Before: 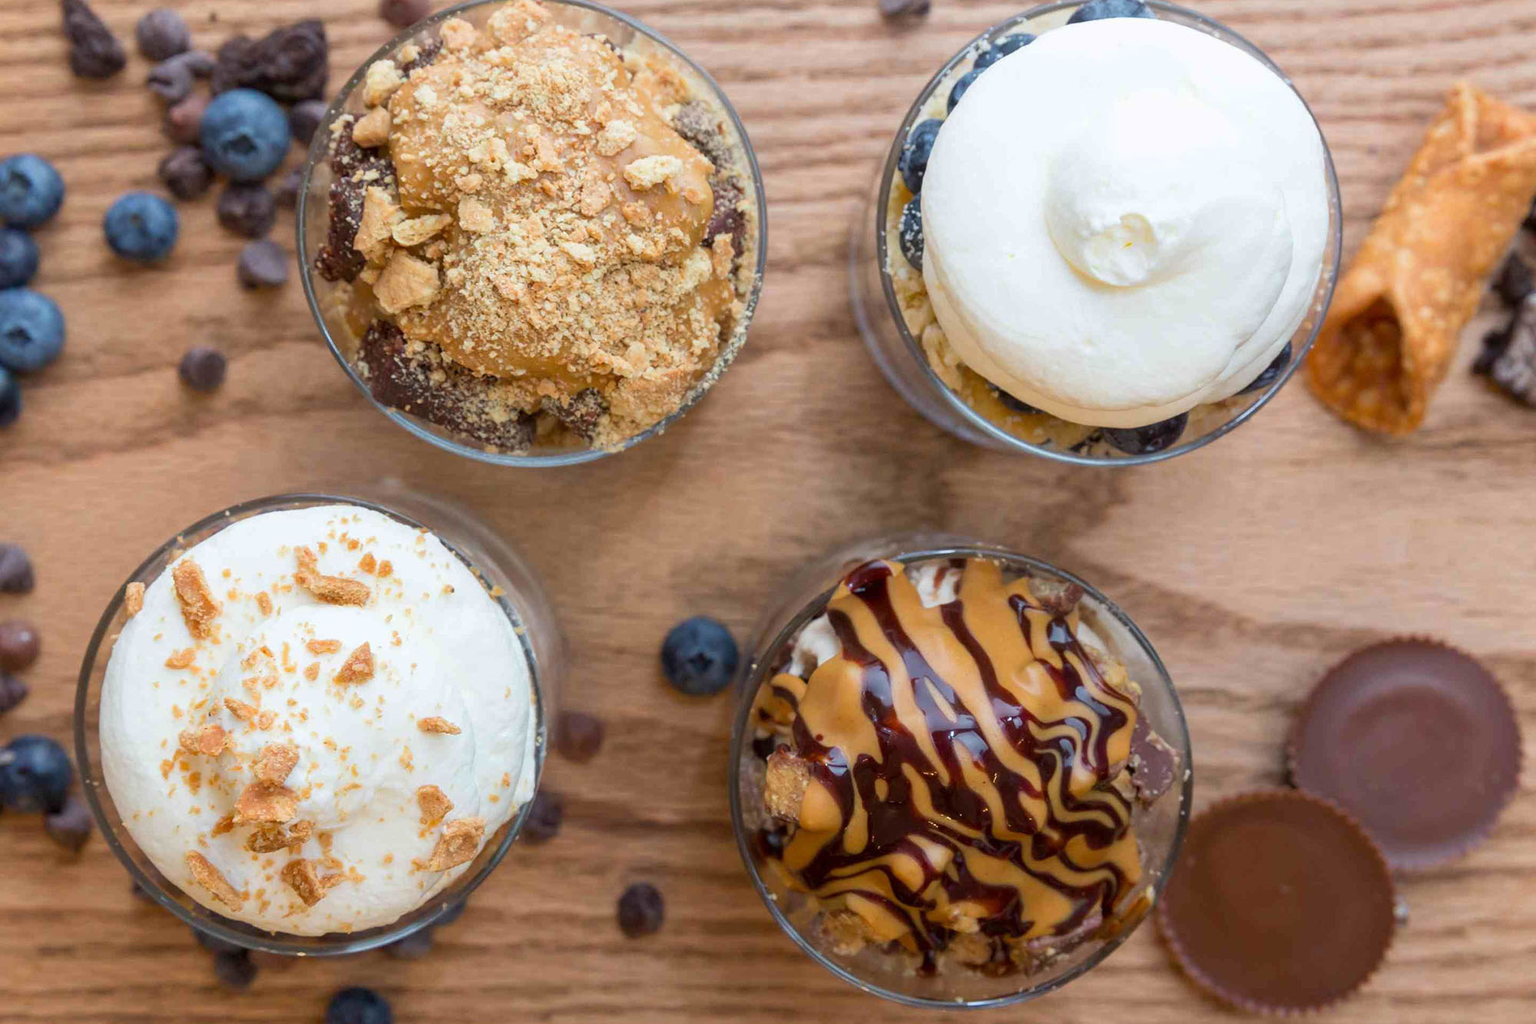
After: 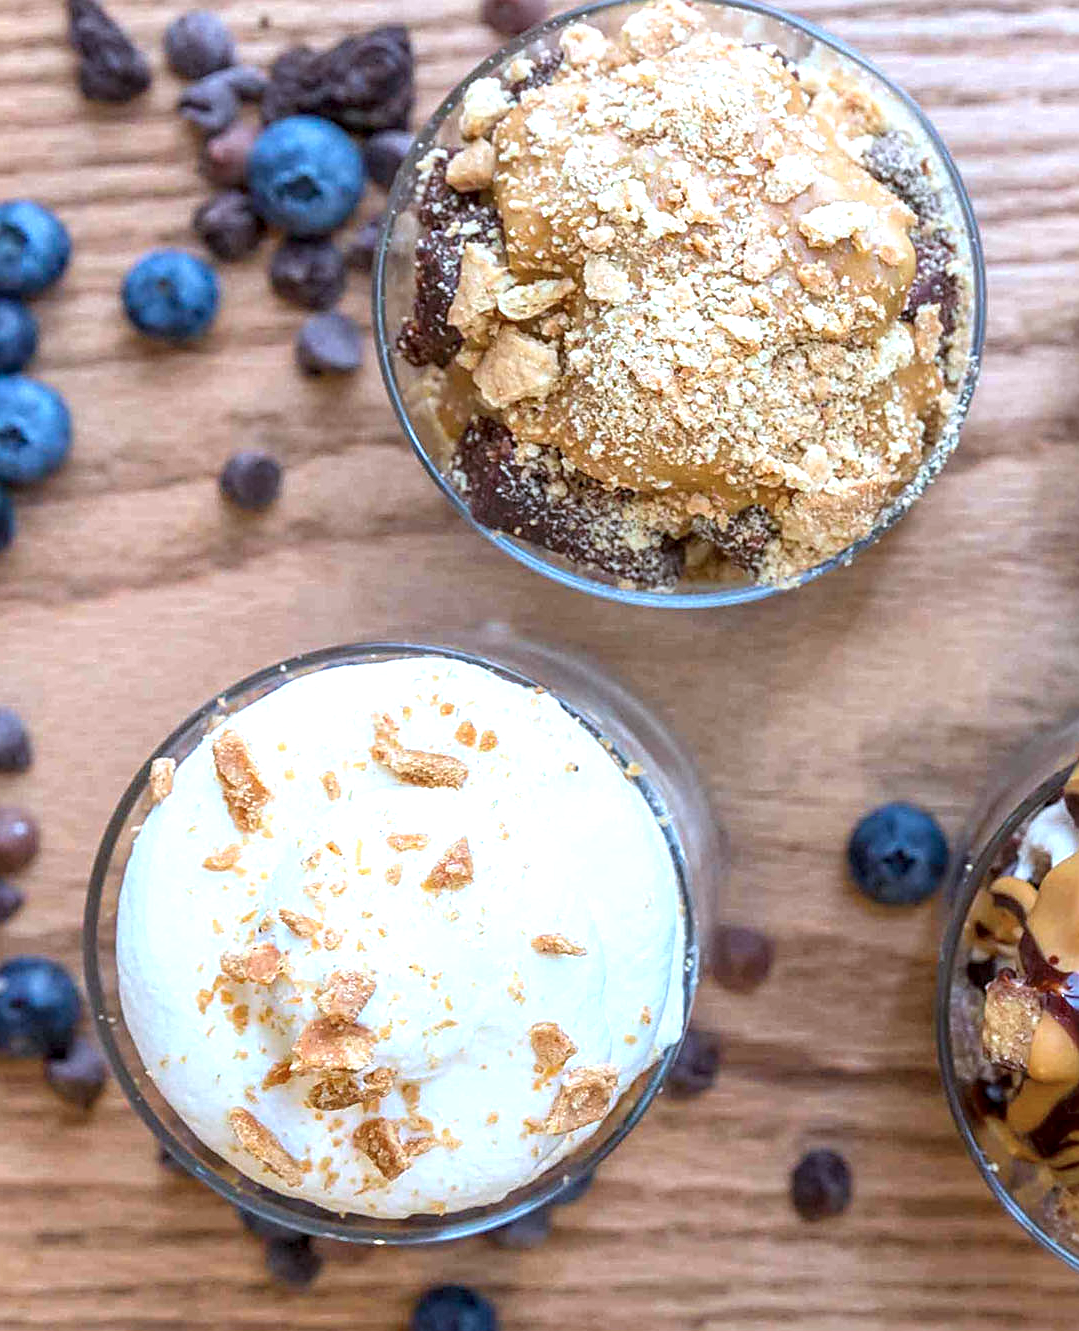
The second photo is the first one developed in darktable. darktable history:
exposure: black level correction 0, exposure 0.594 EV, compensate highlight preservation false
local contrast: highlights 29%, detail 130%
sharpen: amount 0.596
crop: left 0.665%, right 45.341%, bottom 0.085%
color calibration: illuminant custom, x 0.389, y 0.387, temperature 3809.49 K
